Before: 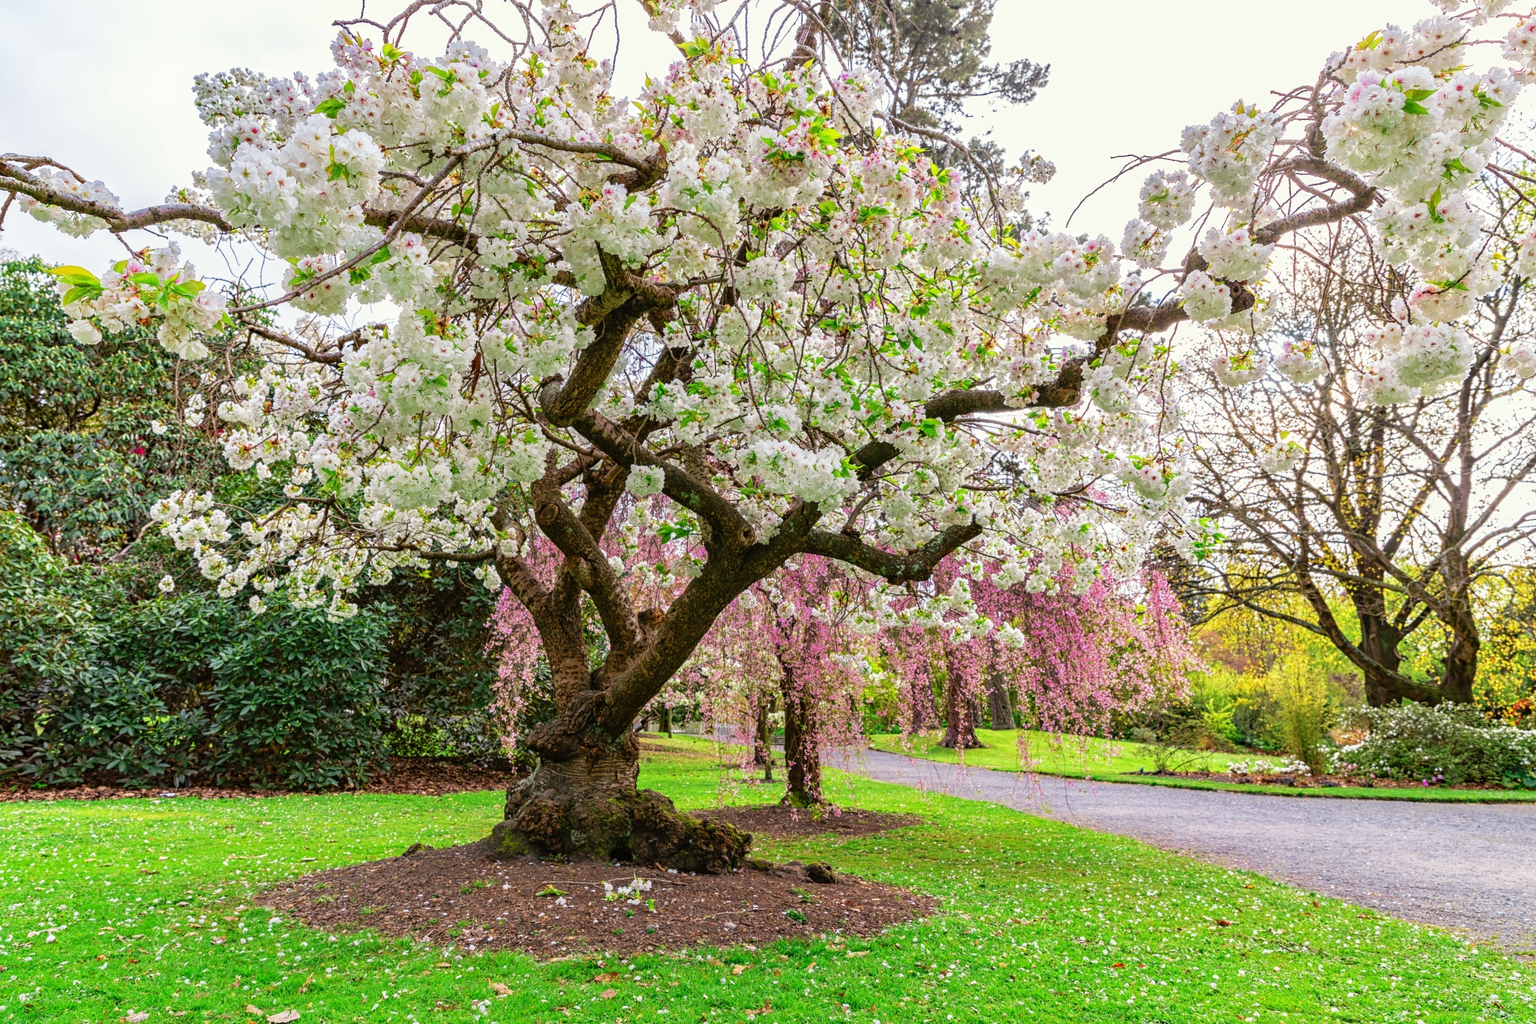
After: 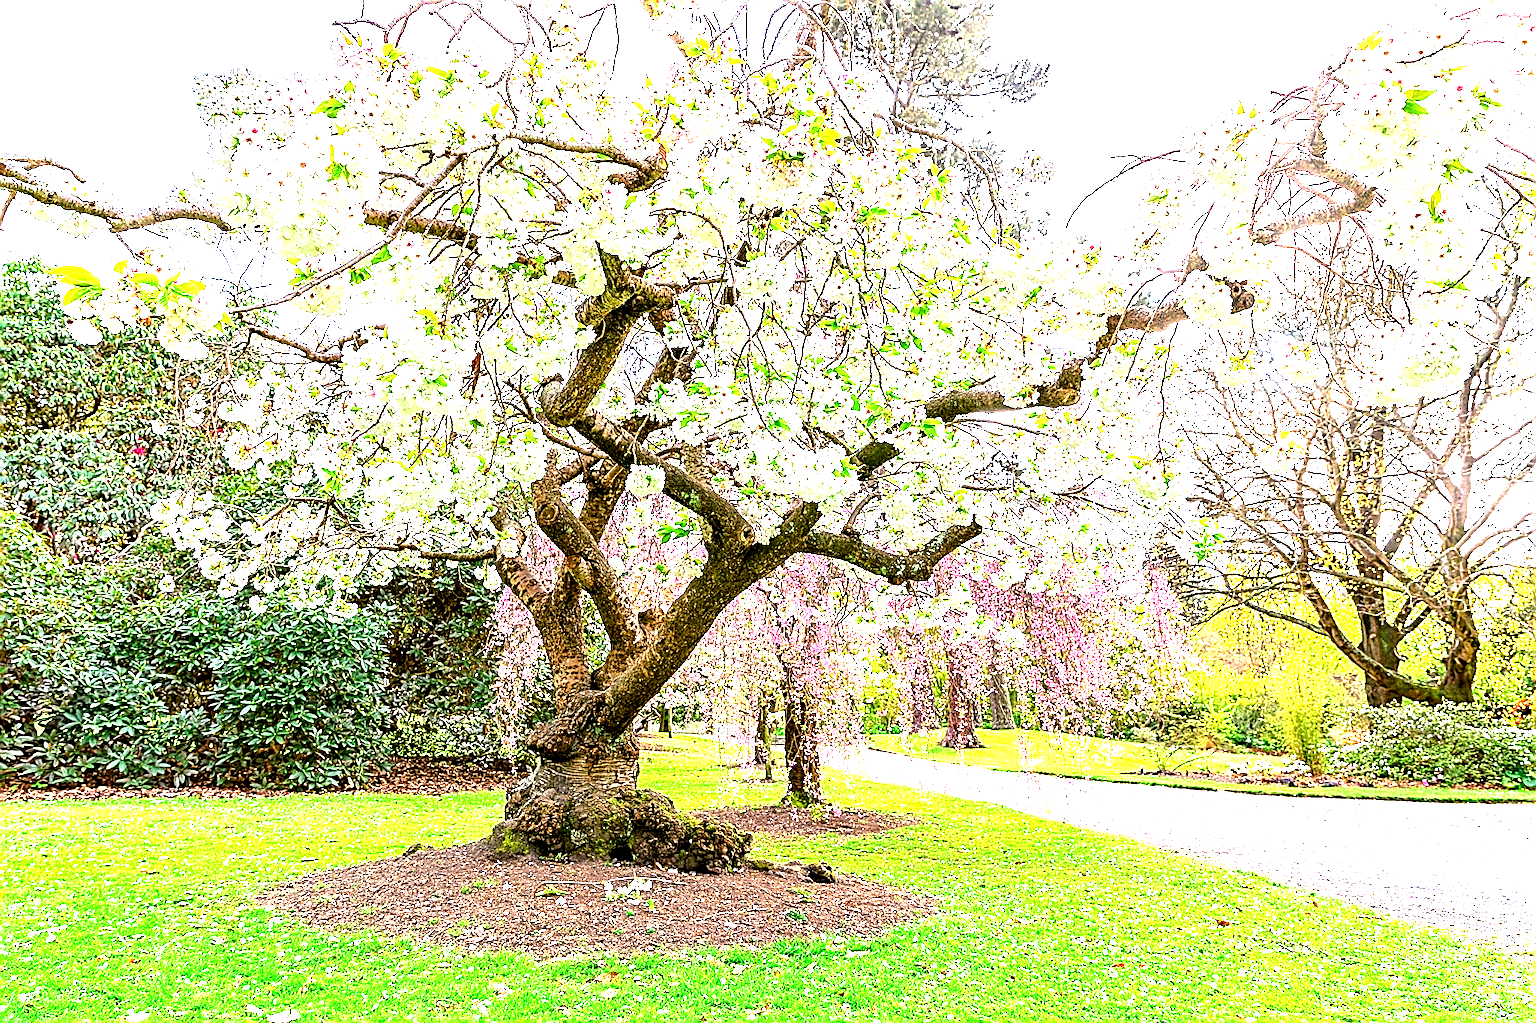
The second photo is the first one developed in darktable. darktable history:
sharpen: radius 1.685, amount 1.294
exposure: black level correction 0.005, exposure 2.084 EV, compensate highlight preservation false
